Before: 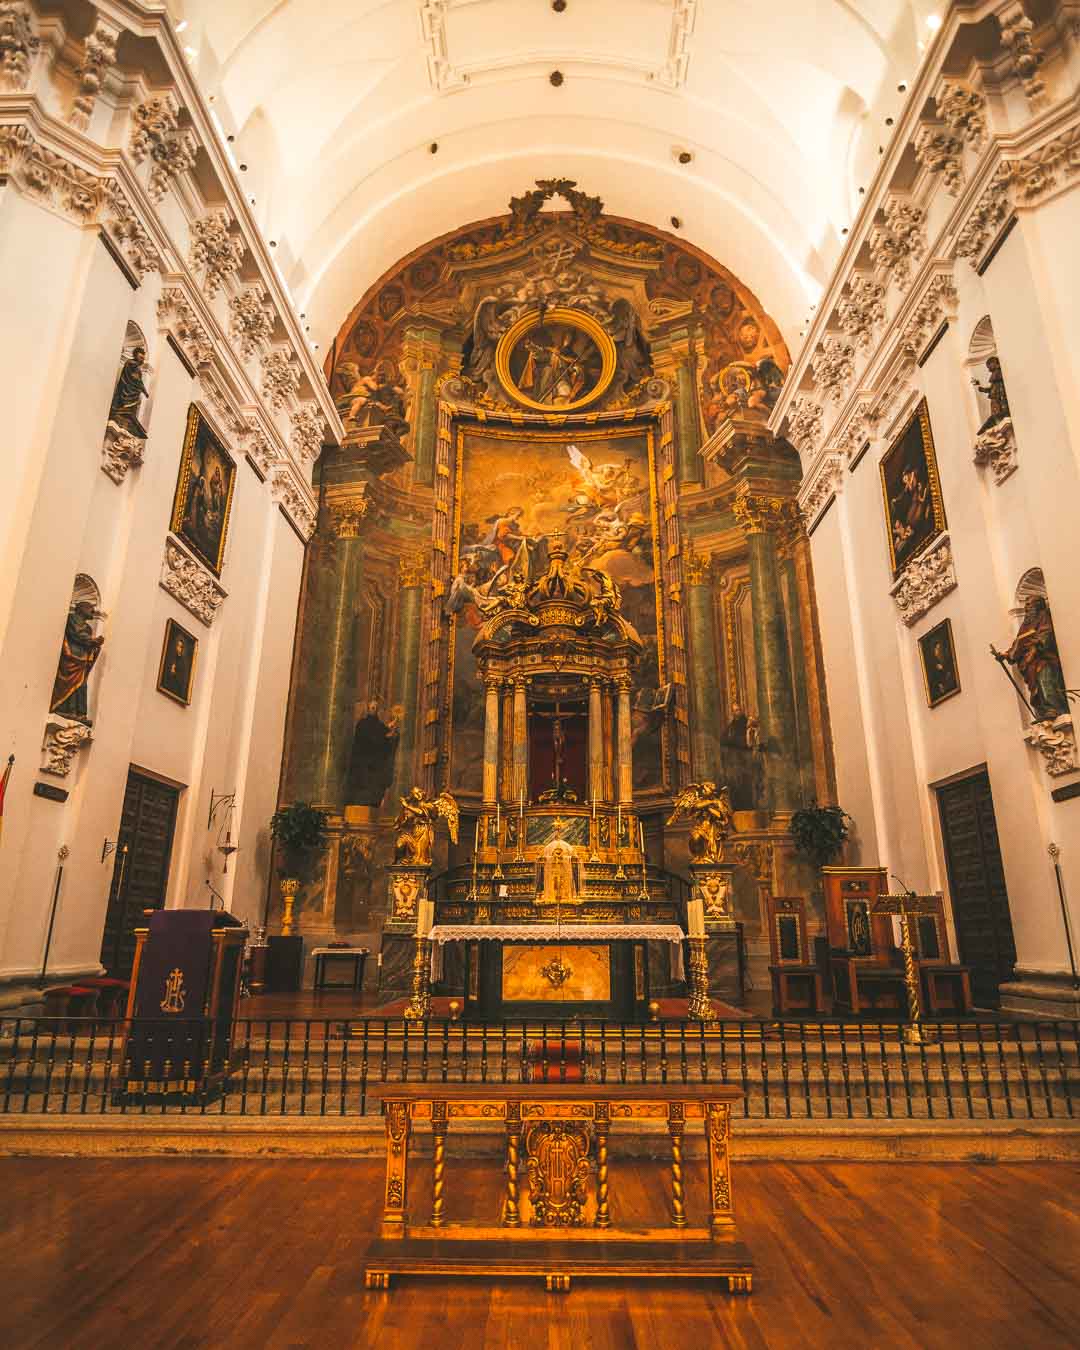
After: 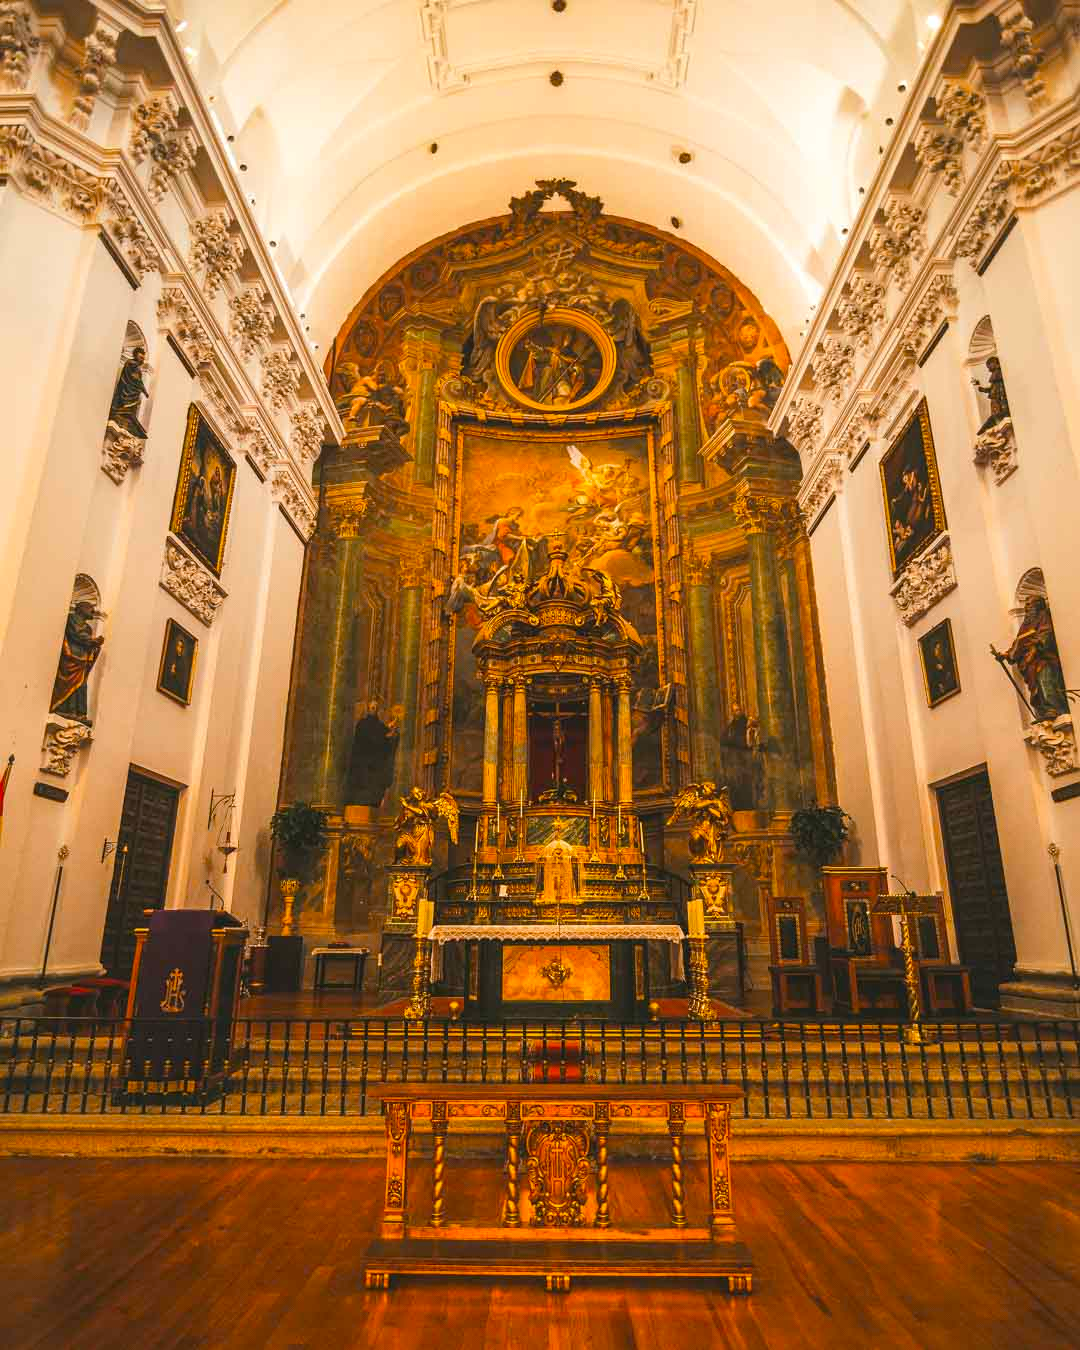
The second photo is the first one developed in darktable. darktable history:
white balance: emerald 1
color balance: output saturation 120%
